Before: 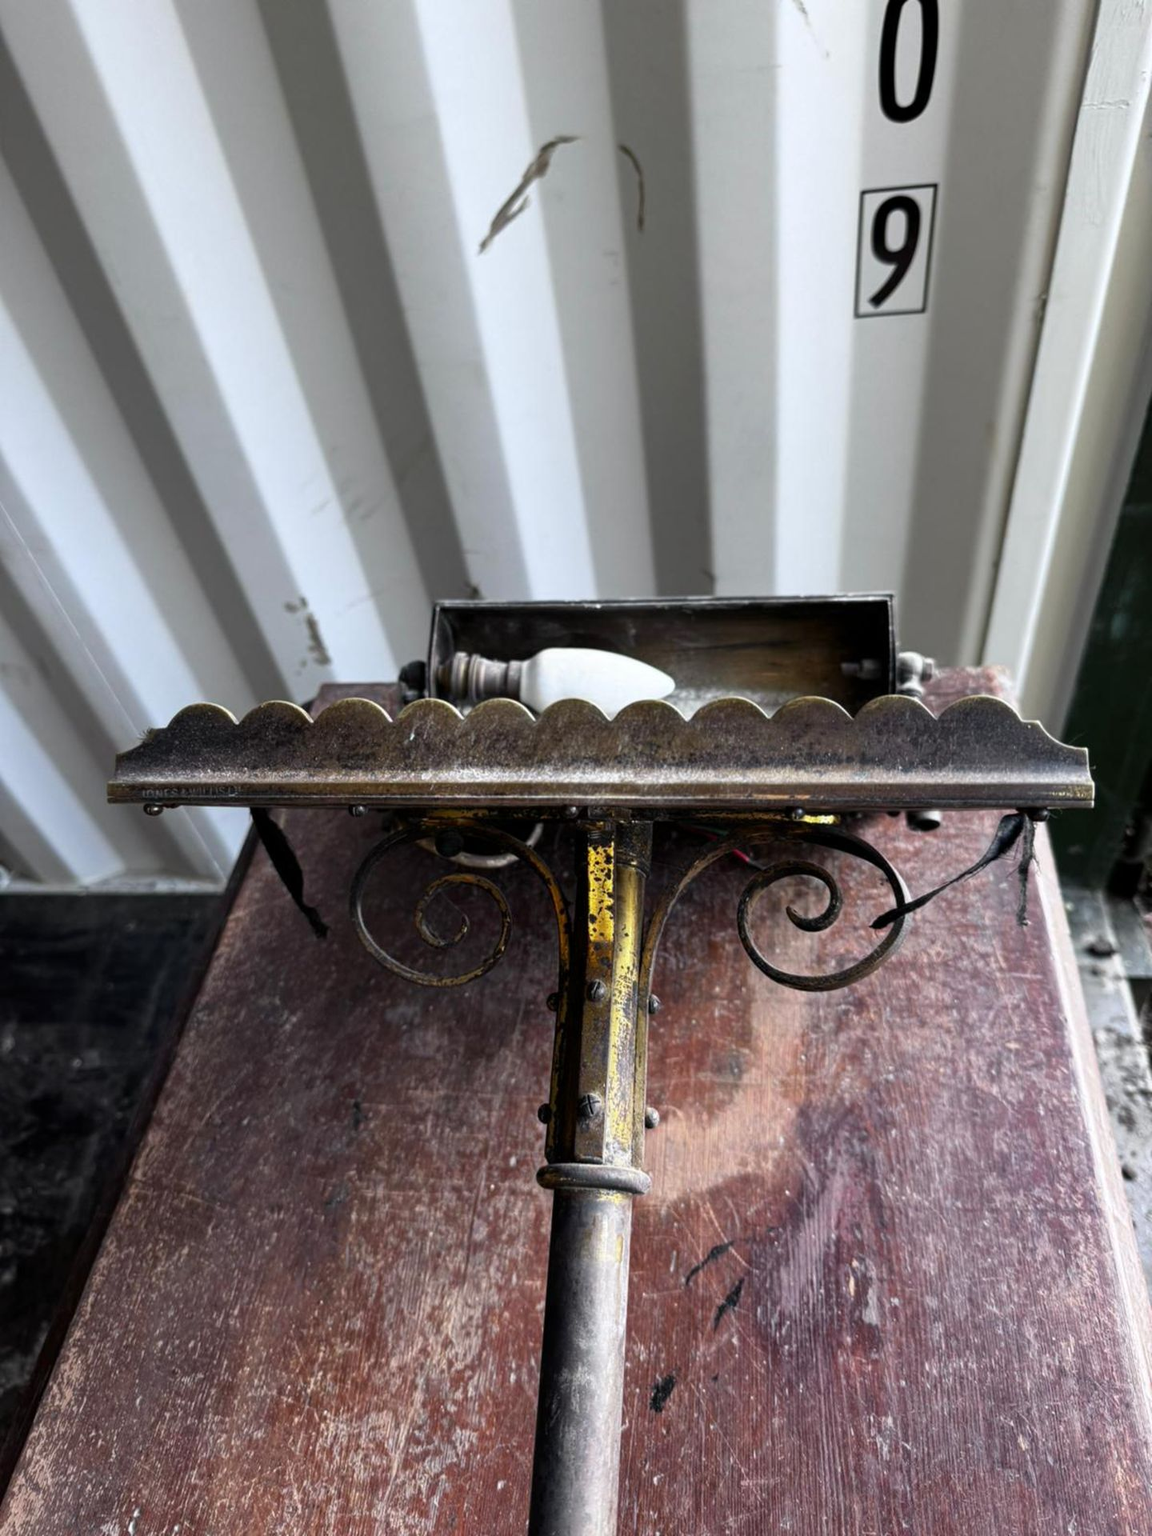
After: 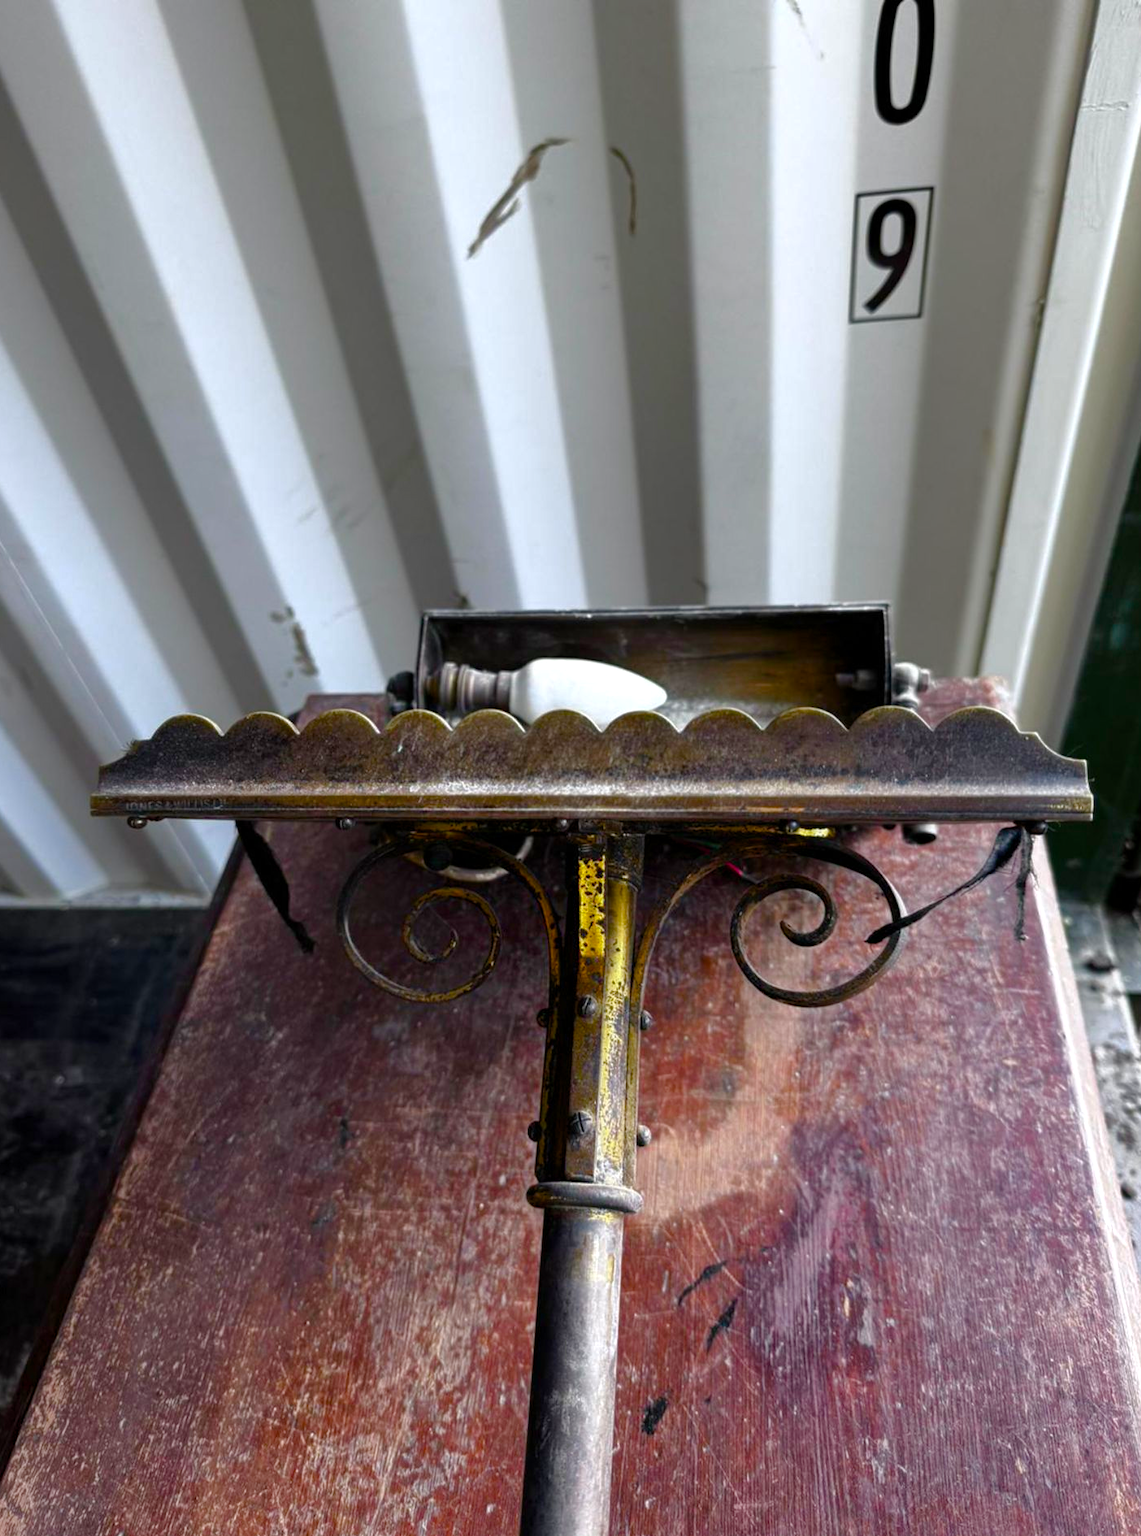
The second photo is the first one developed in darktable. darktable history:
crop and rotate: left 1.666%, right 0.767%, bottom 1.554%
tone equalizer: -8 EV 0 EV, -7 EV 0.003 EV, -6 EV -0.004 EV, -5 EV -0.002 EV, -4 EV -0.067 EV, -3 EV -0.196 EV, -2 EV -0.263 EV, -1 EV 0.099 EV, +0 EV 0.311 EV, edges refinement/feathering 500, mask exposure compensation -1.57 EV, preserve details guided filter
color balance rgb: linear chroma grading › global chroma 9.663%, perceptual saturation grading › global saturation 20%, perceptual saturation grading › highlights -24.82%, perceptual saturation grading › shadows 49.547%, global vibrance 20%
